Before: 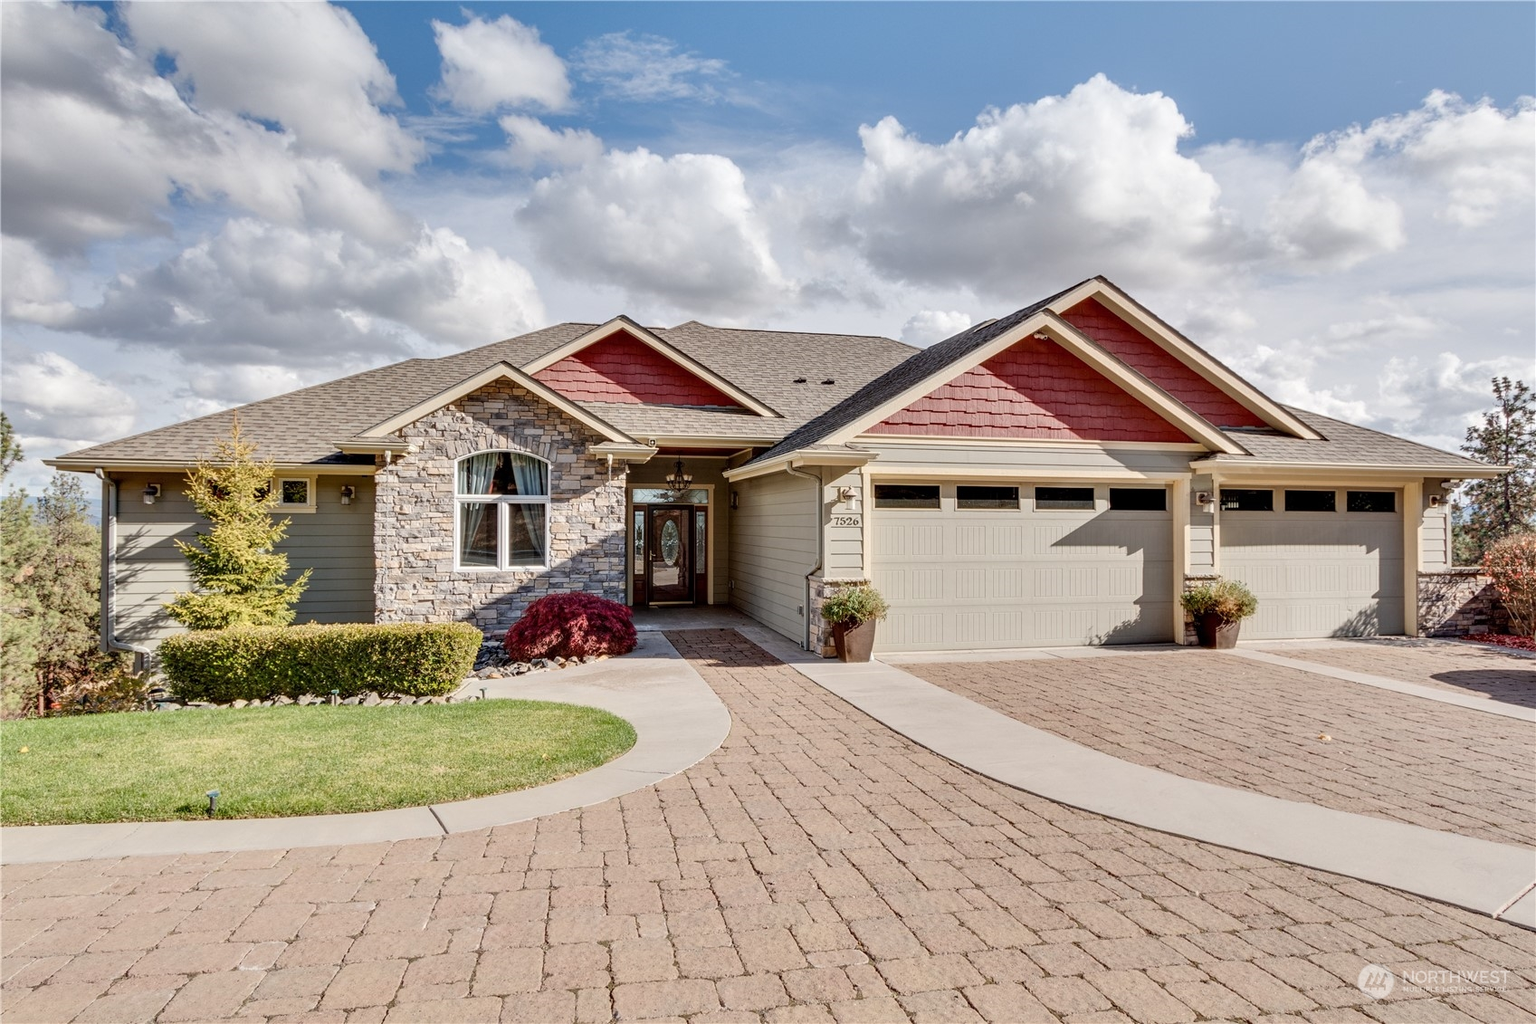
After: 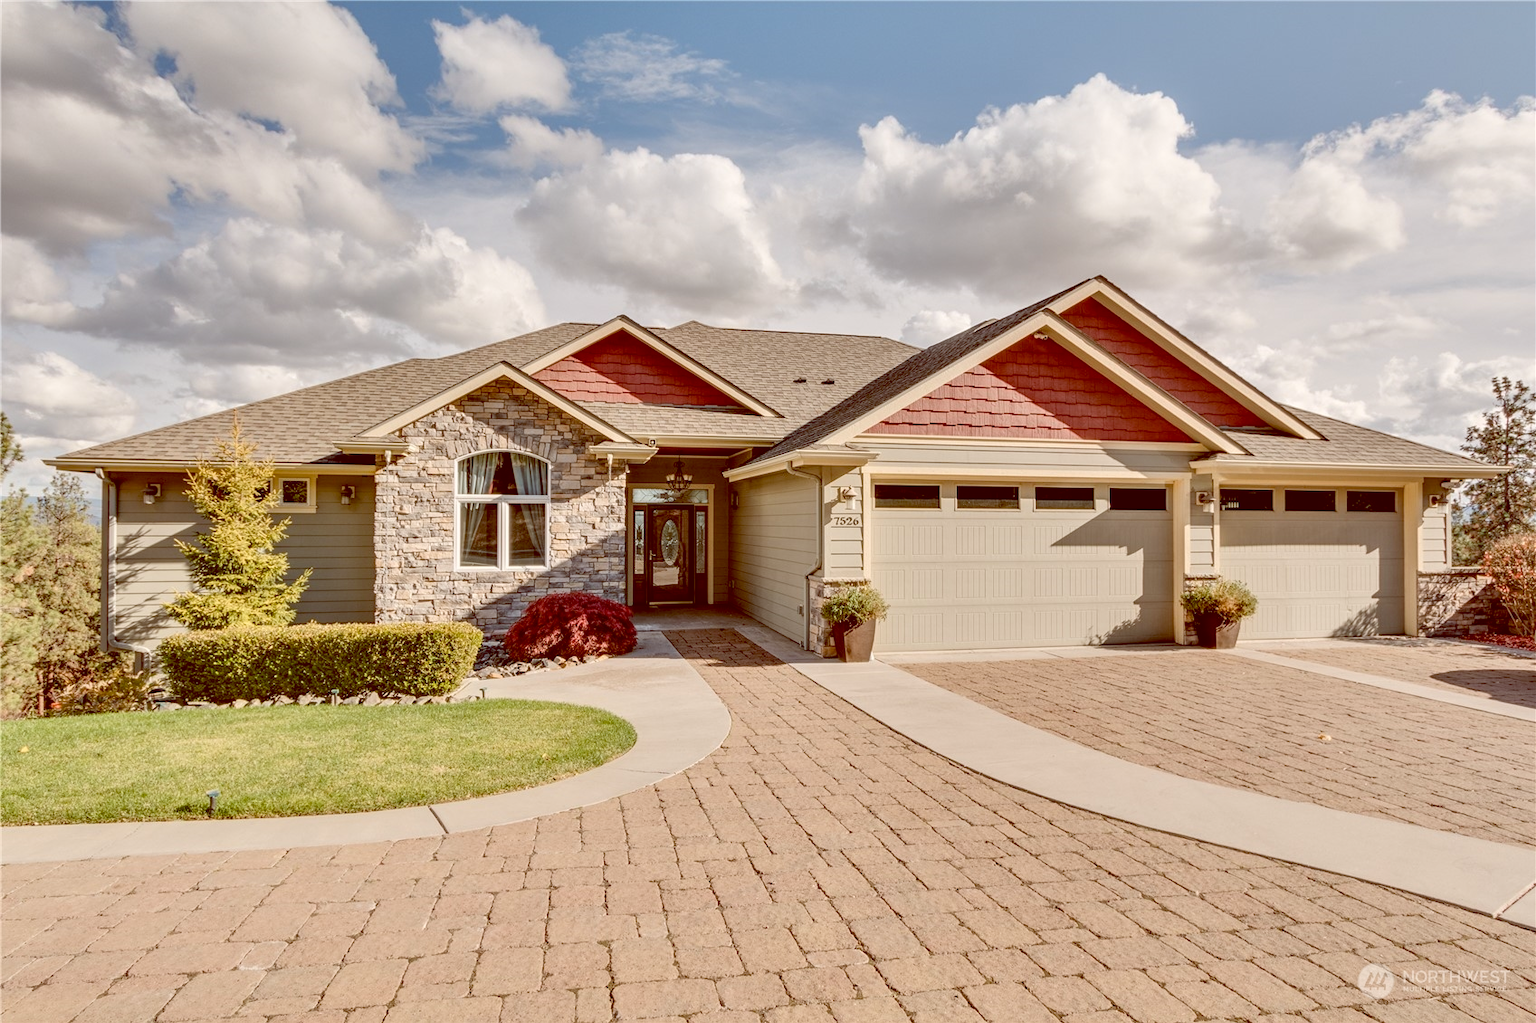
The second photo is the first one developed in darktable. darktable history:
color balance: lift [1, 1.011, 0.999, 0.989], gamma [1.109, 1.045, 1.039, 0.955], gain [0.917, 0.936, 0.952, 1.064], contrast 2.32%, contrast fulcrum 19%, output saturation 101%
white balance: red 1.045, blue 0.932
